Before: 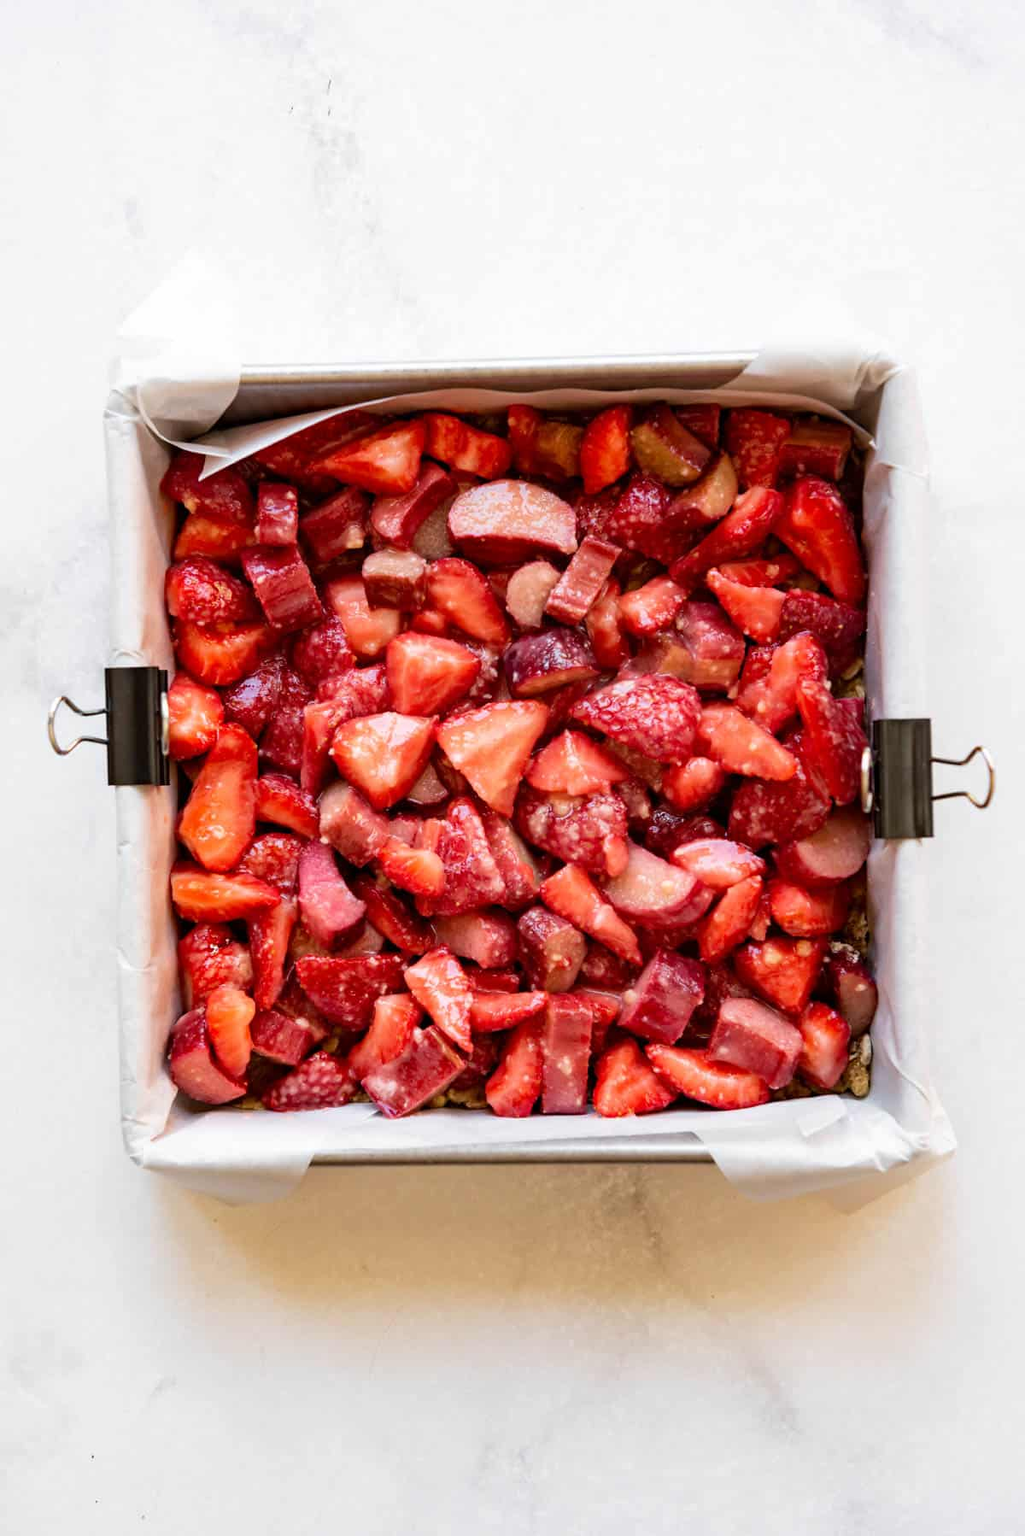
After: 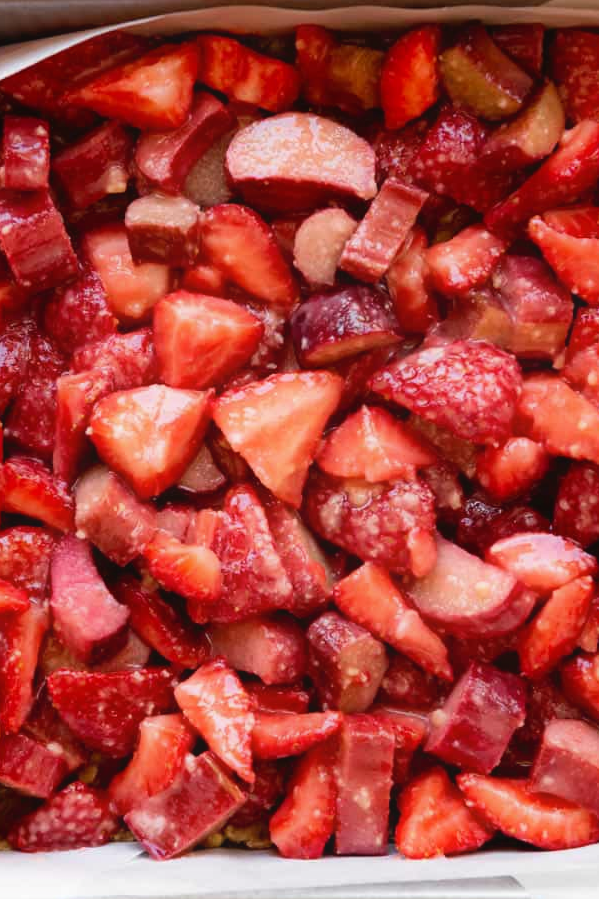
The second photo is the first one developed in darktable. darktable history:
contrast equalizer: octaves 7, y [[0.6 ×6], [0.55 ×6], [0 ×6], [0 ×6], [0 ×6]], mix -0.36
crop: left 25%, top 25%, right 25%, bottom 25%
